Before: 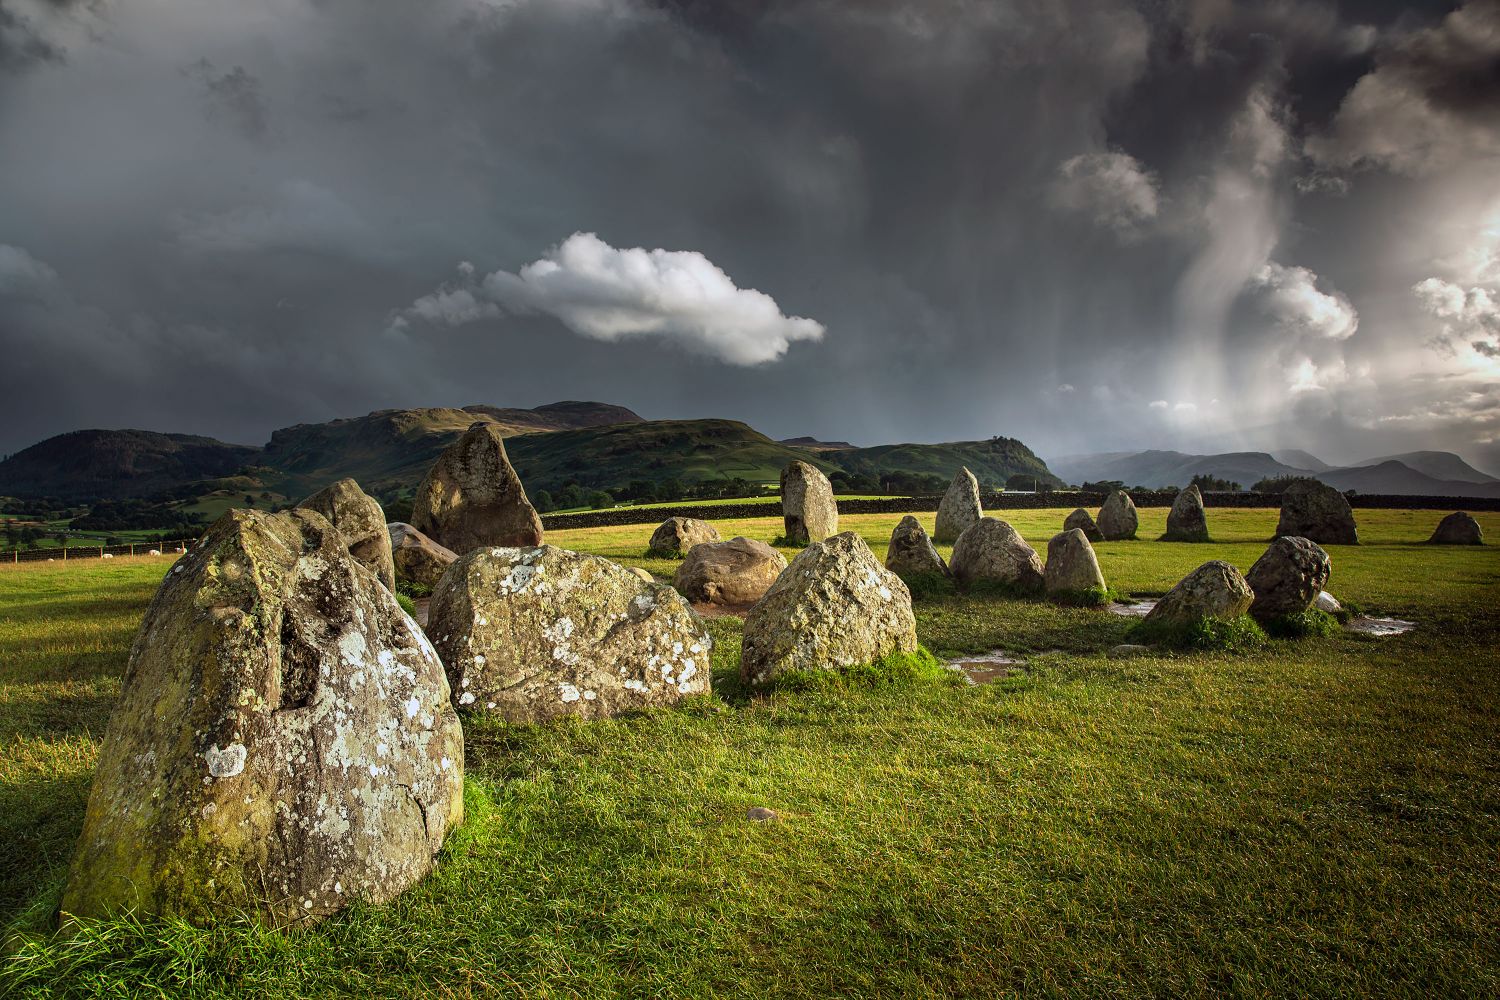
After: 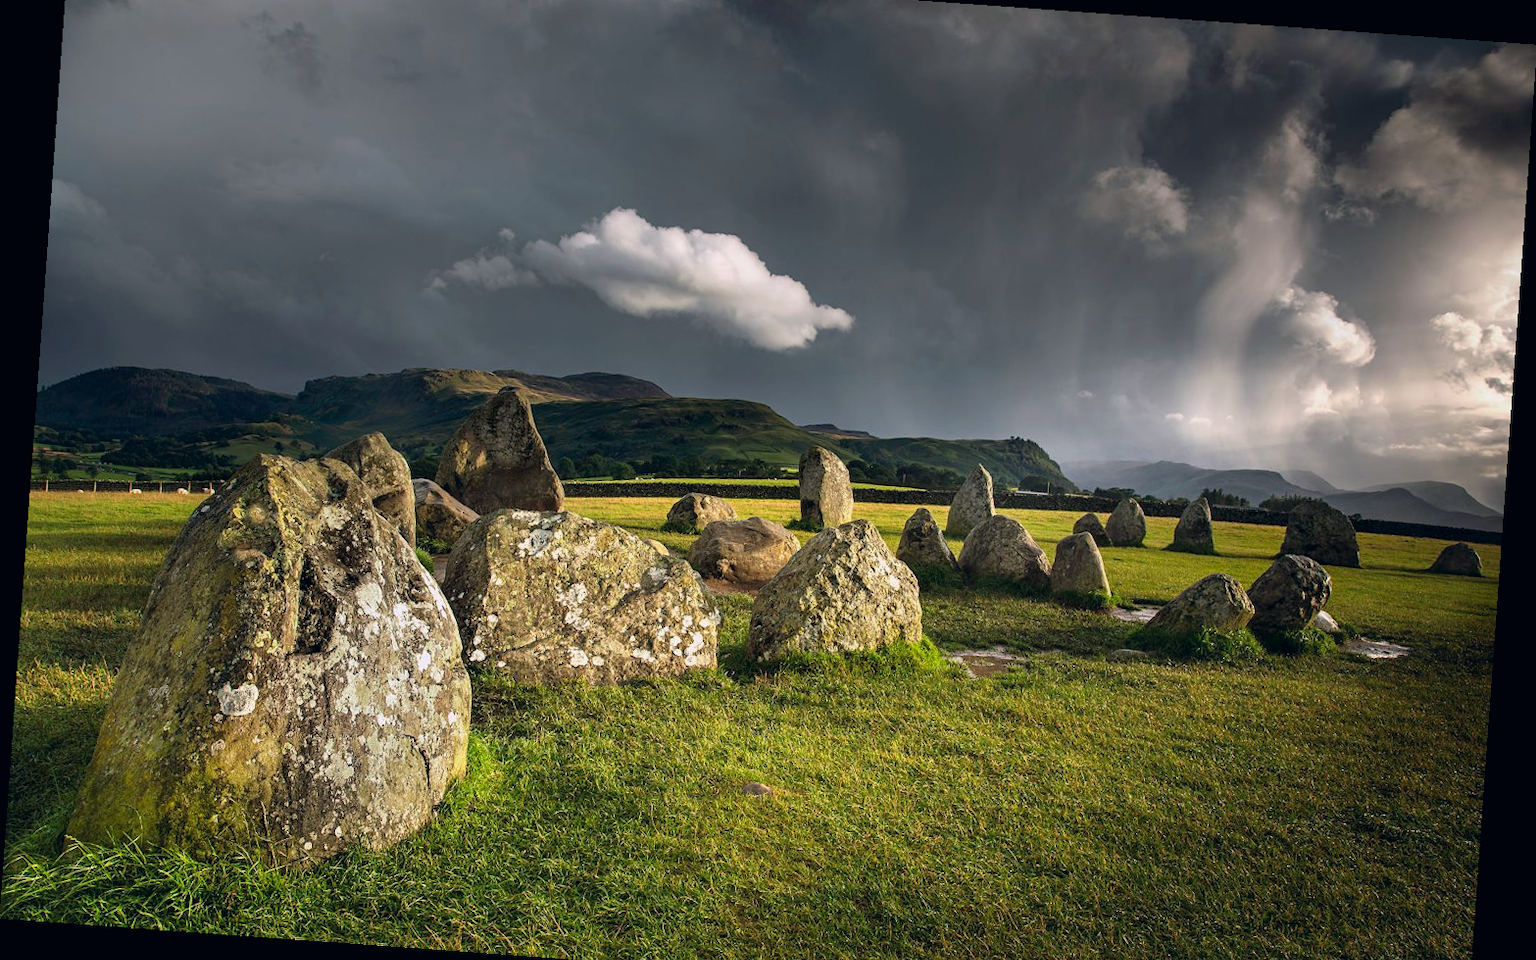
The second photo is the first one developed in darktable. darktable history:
color correction: highlights a* 5.38, highlights b* 5.3, shadows a* -4.26, shadows b* -5.11
crop and rotate: top 5.609%, bottom 5.609%
tone equalizer: on, module defaults
rotate and perspective: rotation 4.1°, automatic cropping off
